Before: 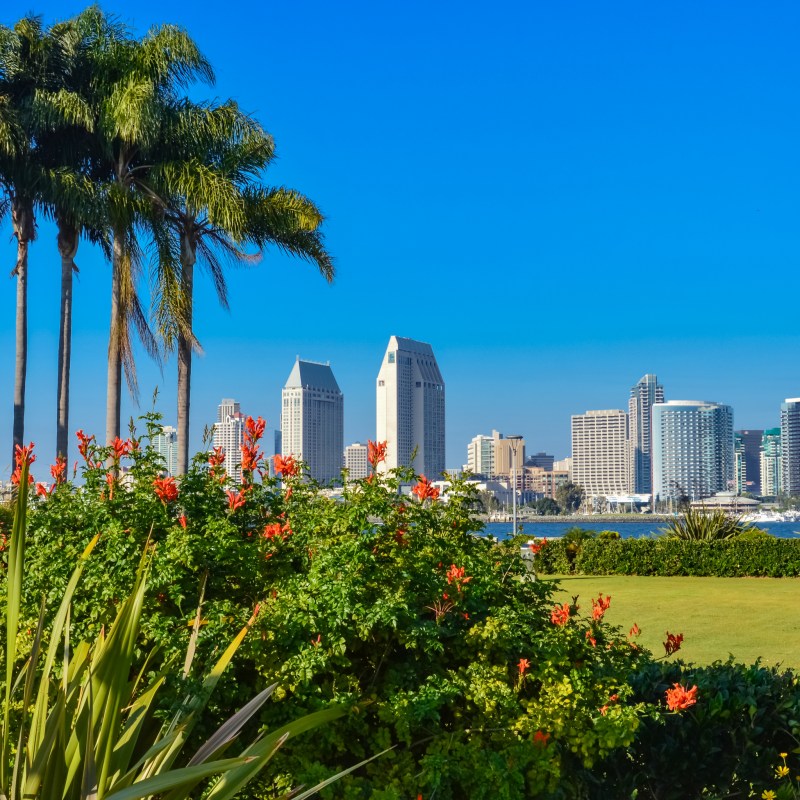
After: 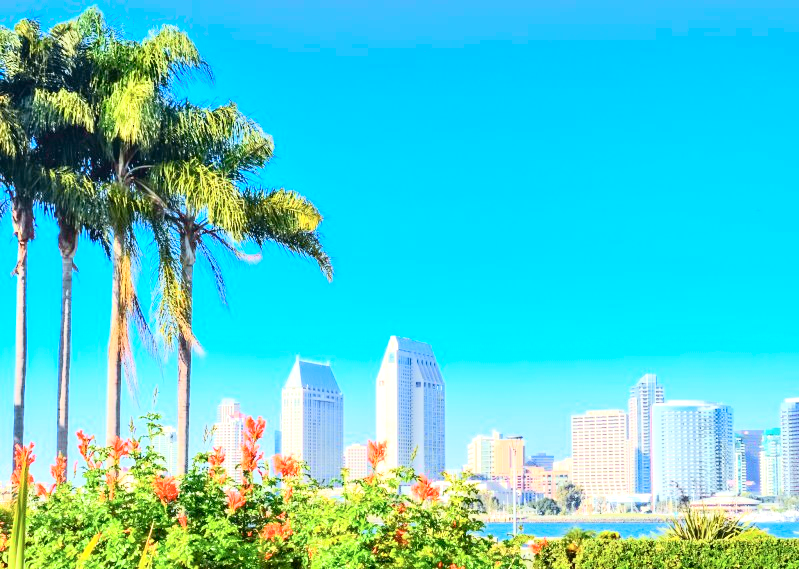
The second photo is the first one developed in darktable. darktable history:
exposure: black level correction 0.001, compensate highlight preservation false
tone equalizer: -8 EV 1.98 EV, -7 EV 2 EV, -6 EV 1.97 EV, -5 EV 1.99 EV, -4 EV 2 EV, -3 EV 1.48 EV, -2 EV 1 EV, -1 EV 0.49 EV, edges refinement/feathering 500, mask exposure compensation -1.57 EV, preserve details no
tone curve: curves: ch0 [(0, 0.023) (0.087, 0.065) (0.184, 0.168) (0.45, 0.54) (0.57, 0.683) (0.722, 0.825) (0.877, 0.948) (1, 1)]; ch1 [(0, 0) (0.388, 0.369) (0.44, 0.44) (0.489, 0.481) (0.534, 0.561) (0.657, 0.659) (1, 1)]; ch2 [(0, 0) (0.353, 0.317) (0.408, 0.427) (0.472, 0.46) (0.5, 0.496) (0.537, 0.534) (0.576, 0.592) (0.625, 0.631) (1, 1)], color space Lab, independent channels, preserve colors none
crop: right 0%, bottom 28.785%
